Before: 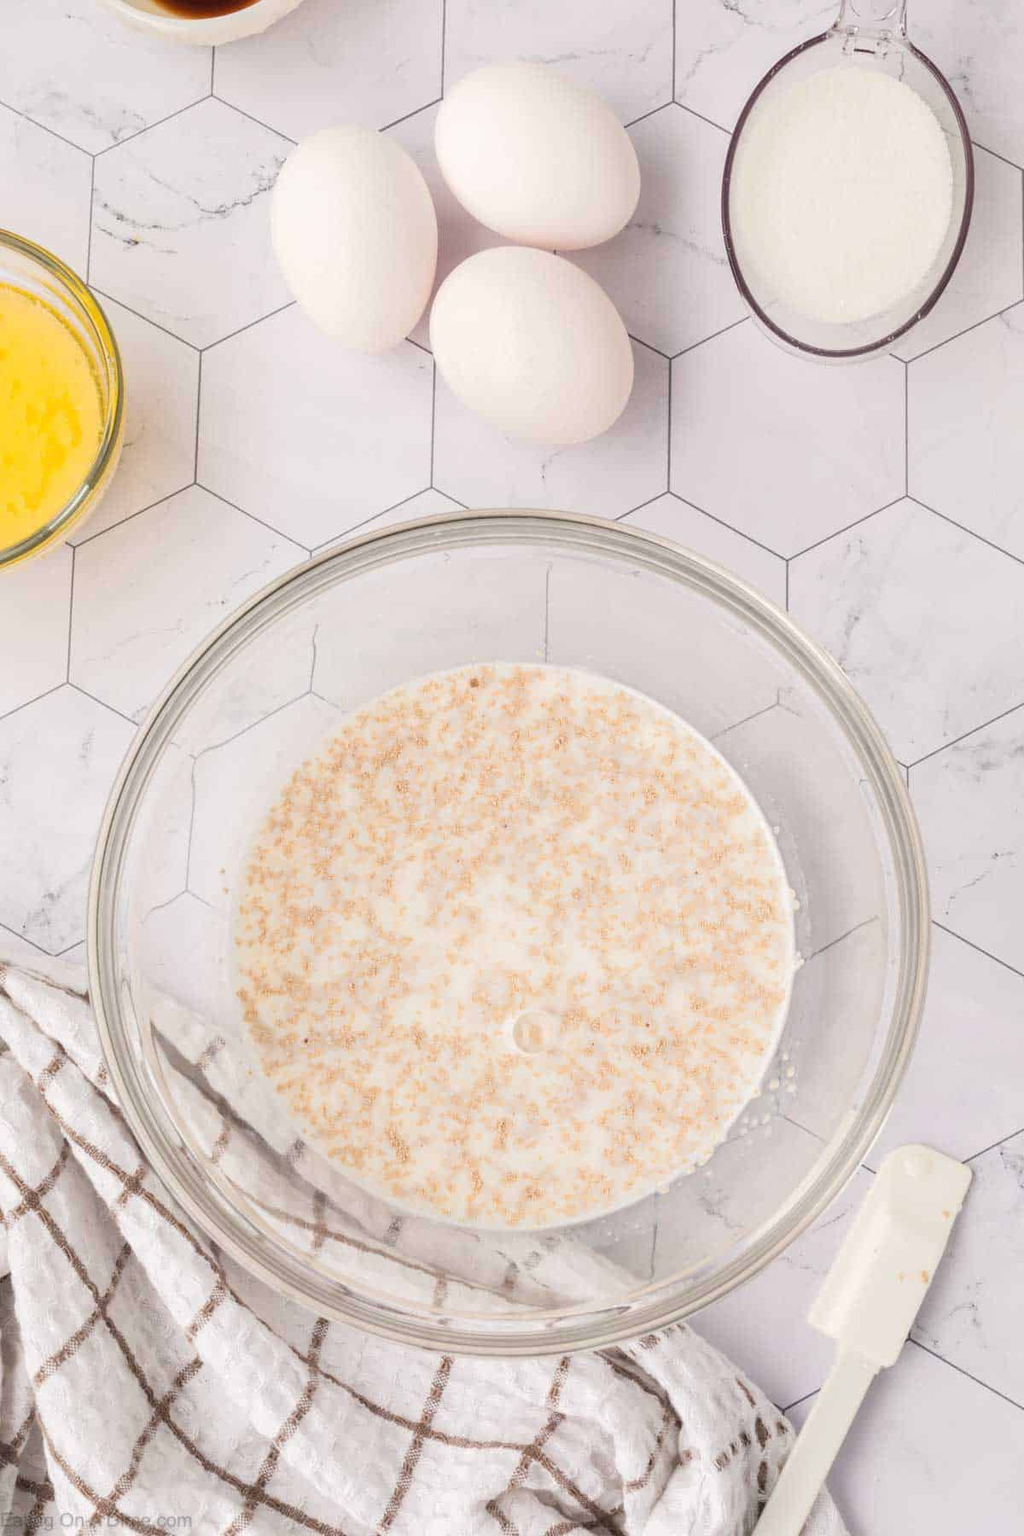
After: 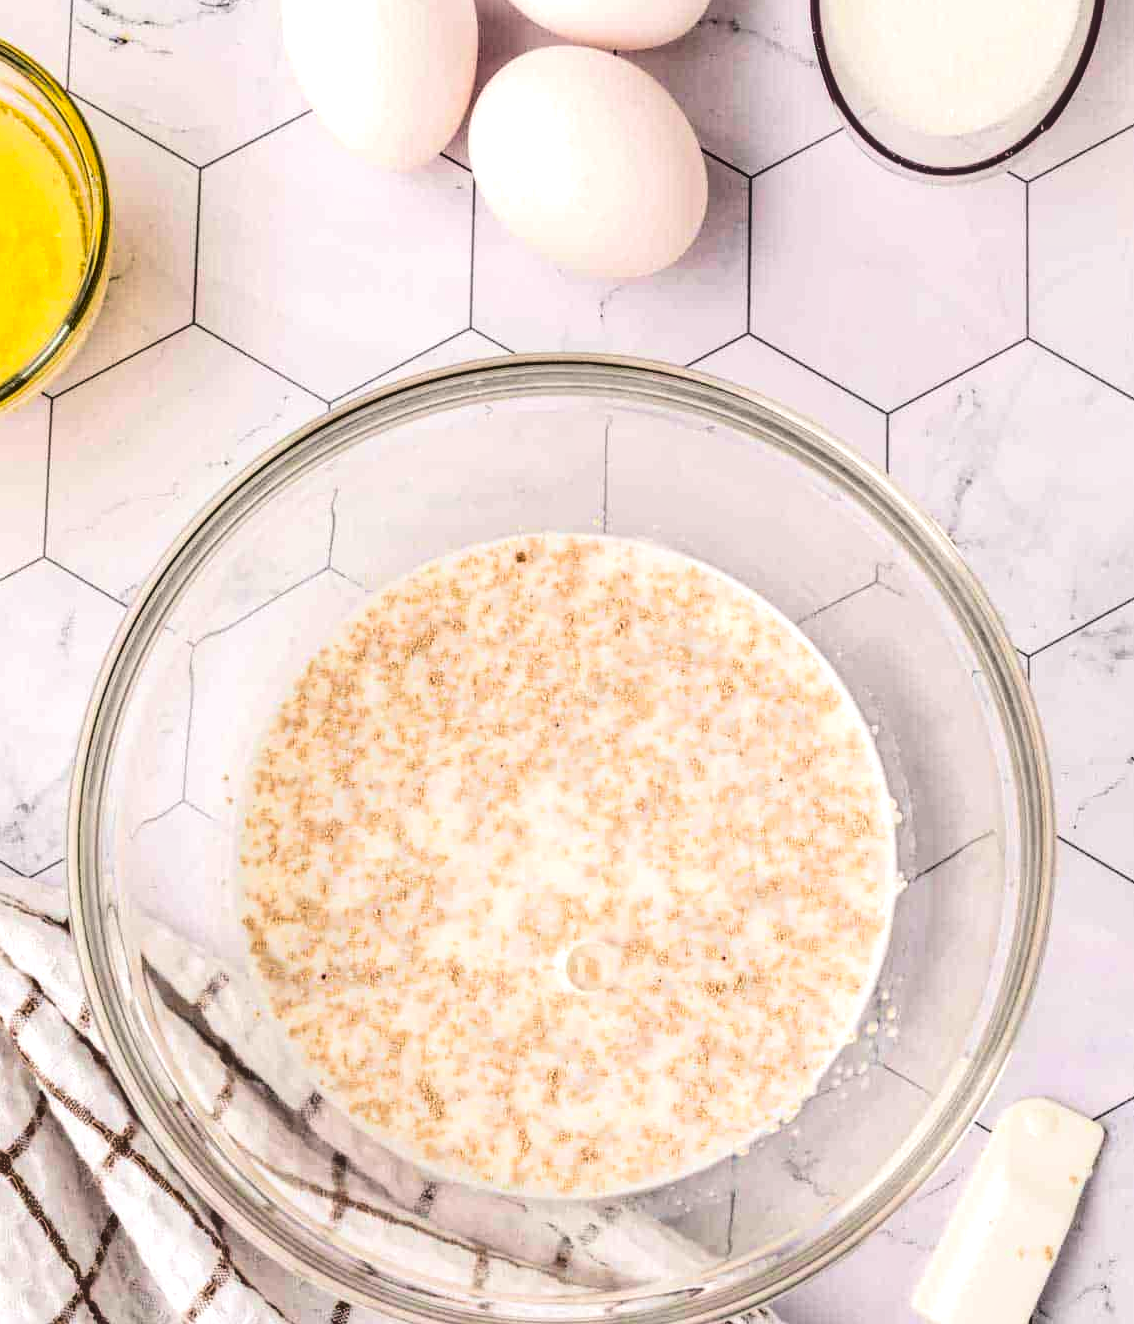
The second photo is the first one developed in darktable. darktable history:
crop and rotate: left 2.993%, top 13.533%, right 2.431%, bottom 12.857%
local contrast: on, module defaults
tone equalizer: on, module defaults
contrast brightness saturation: contrast 0.22
exposure: exposure 0.2 EV, compensate exposure bias true, compensate highlight preservation false
shadows and highlights: low approximation 0.01, soften with gaussian
velvia: on, module defaults
